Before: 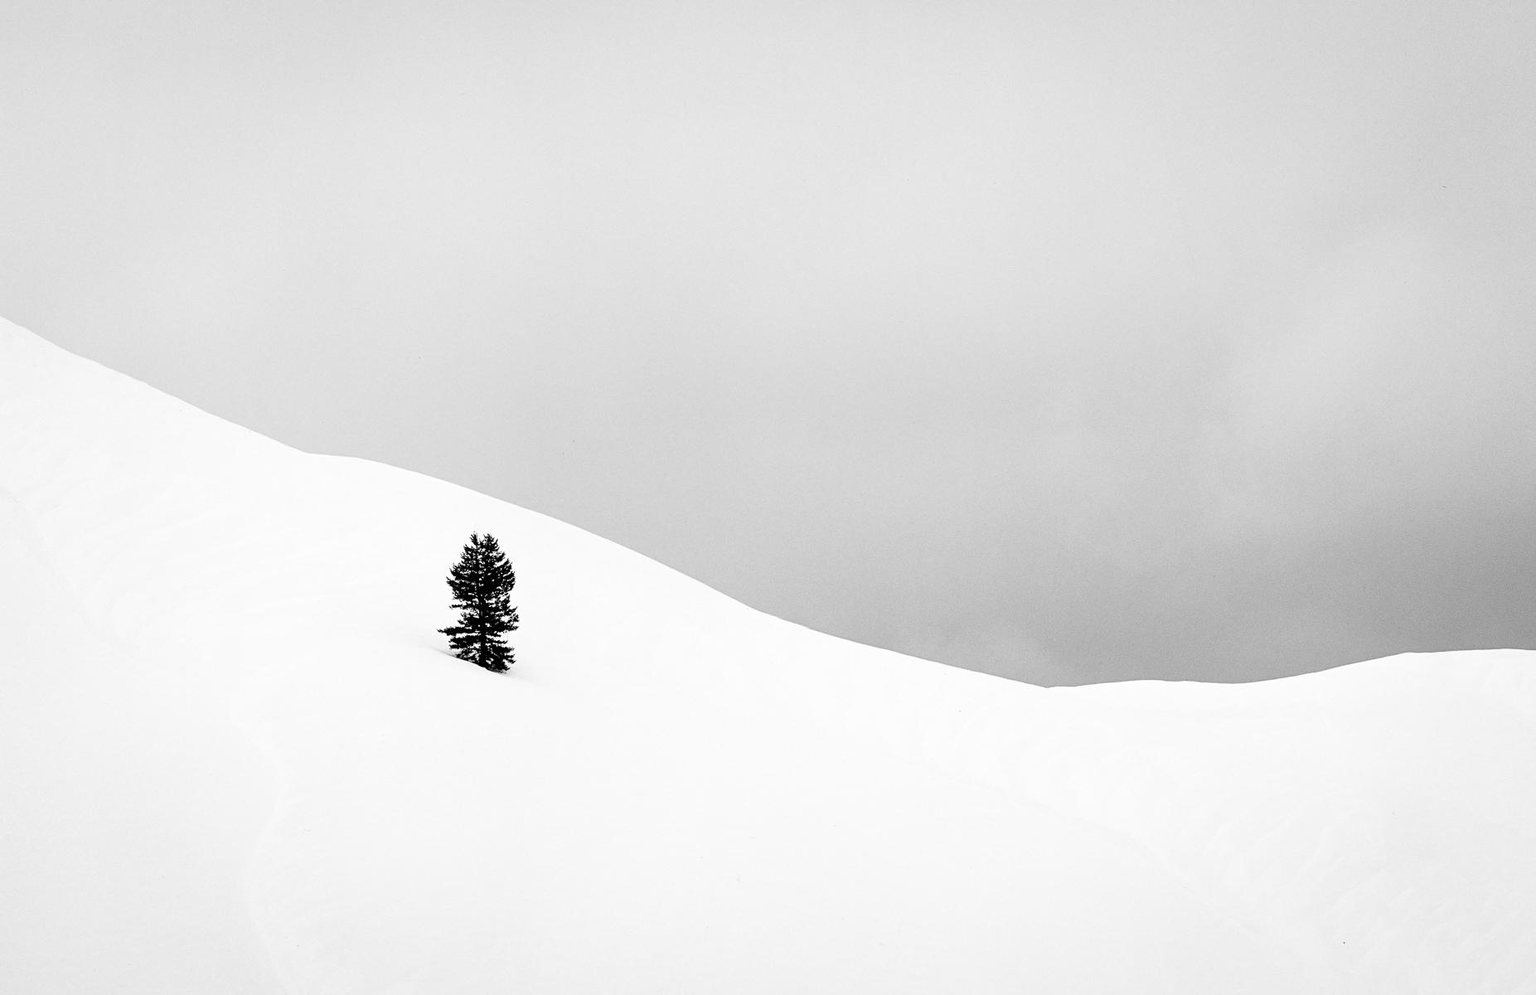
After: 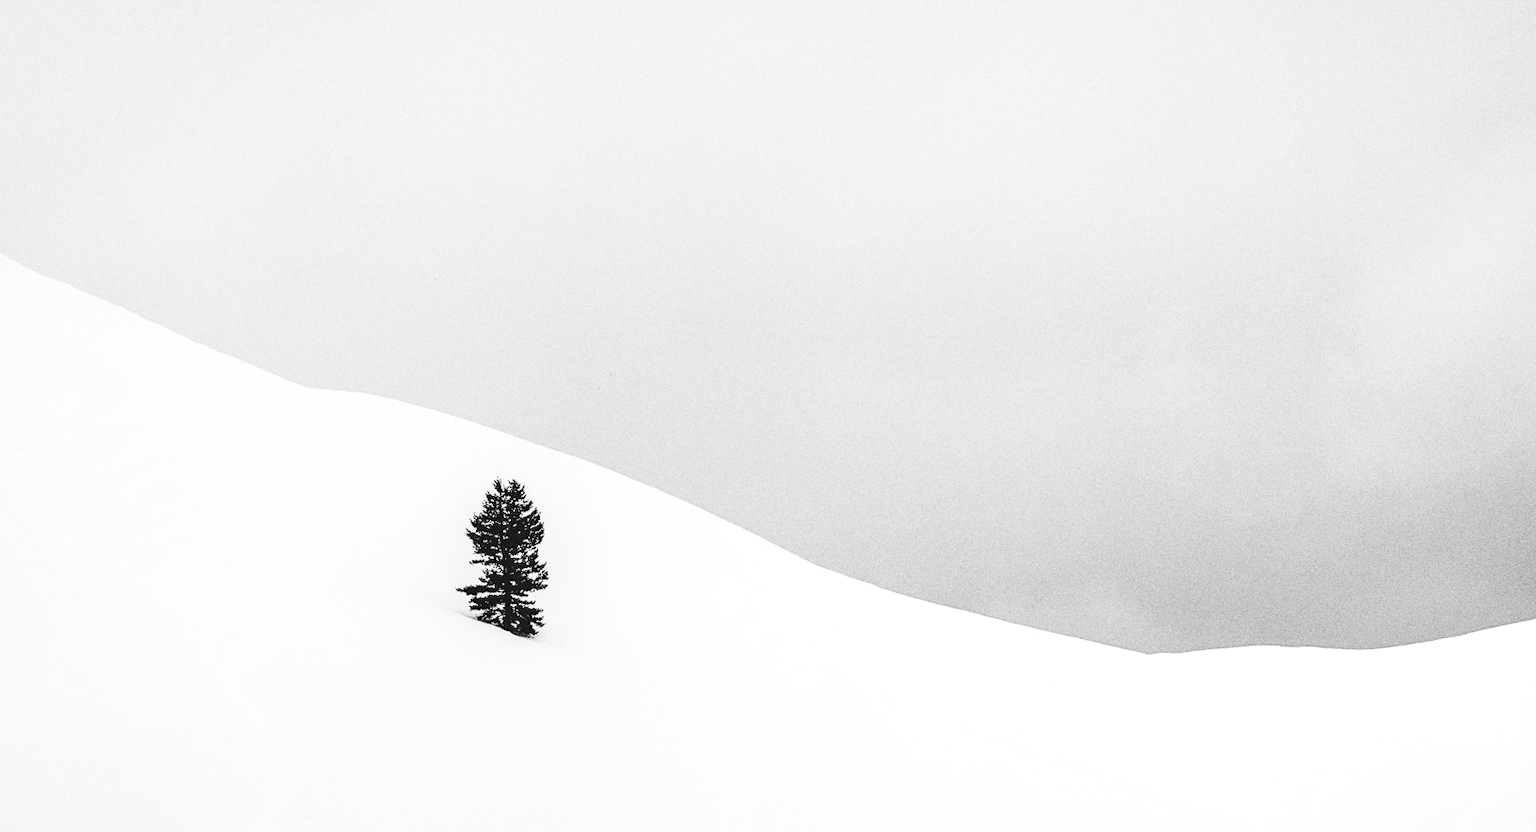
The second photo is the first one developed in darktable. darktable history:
crop and rotate: left 2.425%, top 11.305%, right 9.6%, bottom 15.08%
contrast brightness saturation: contrast 0.28
grain: coarseness 0.09 ISO, strength 40%
local contrast: on, module defaults
